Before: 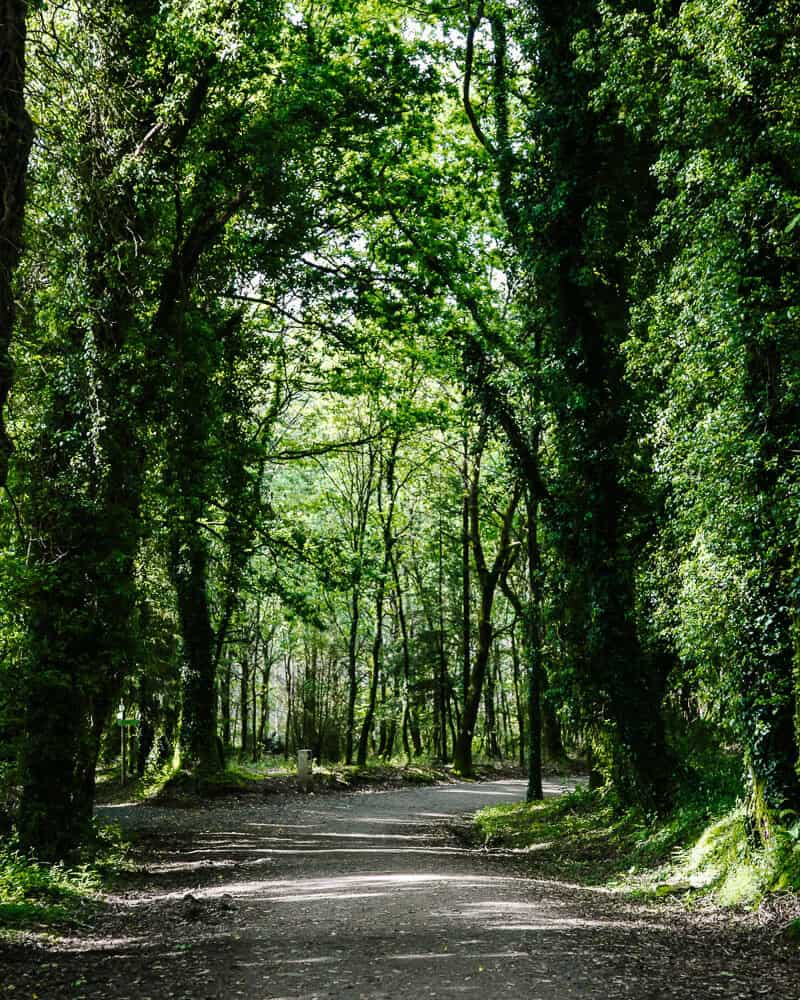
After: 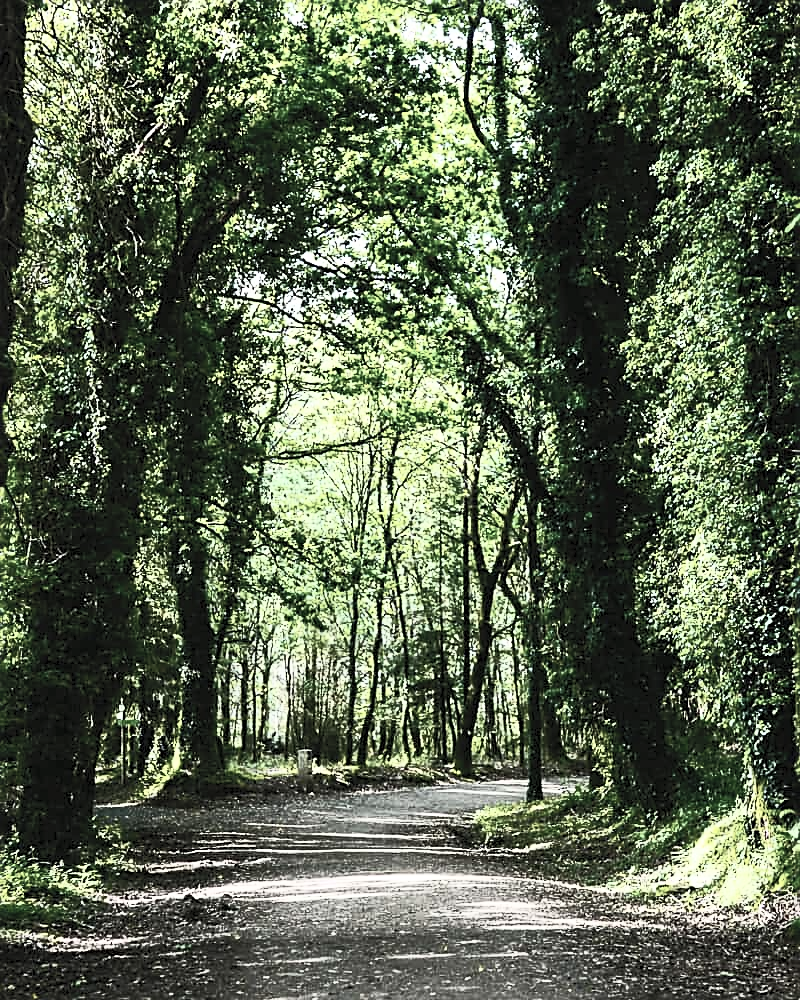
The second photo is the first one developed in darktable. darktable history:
sharpen: on, module defaults
contrast brightness saturation: contrast 0.576, brightness 0.566, saturation -0.338
